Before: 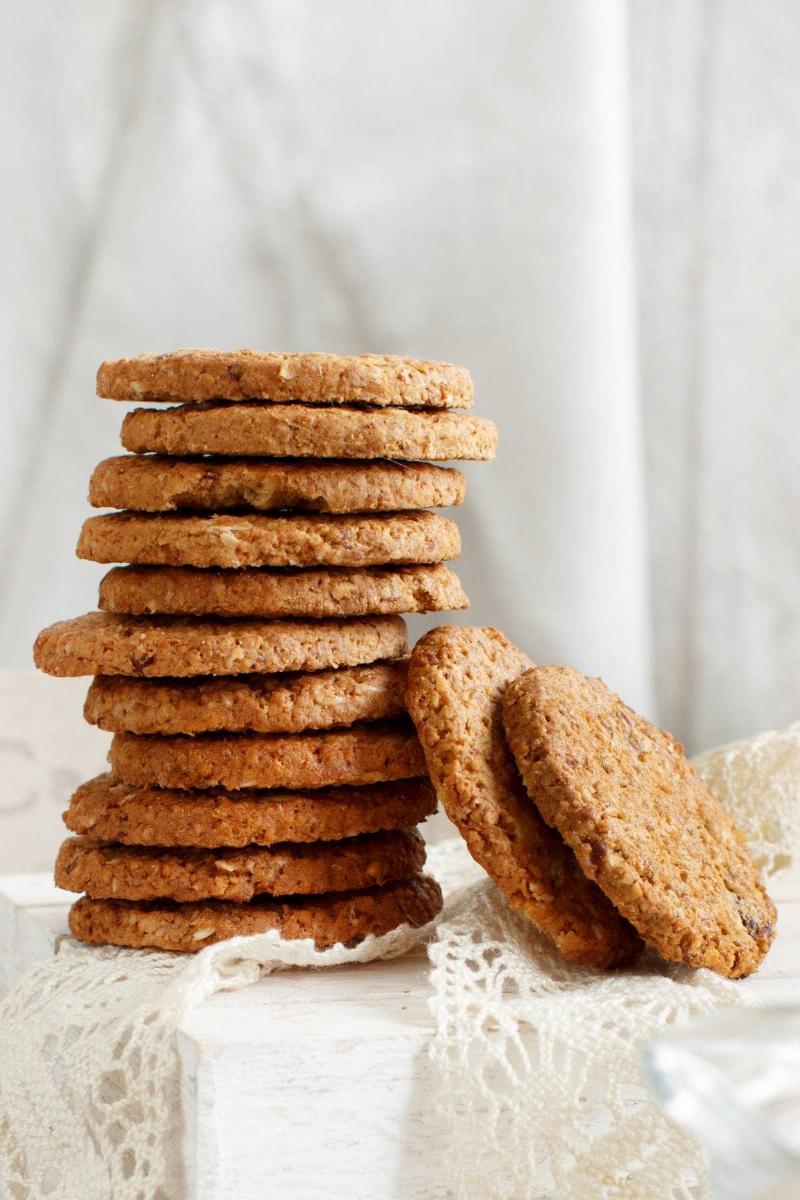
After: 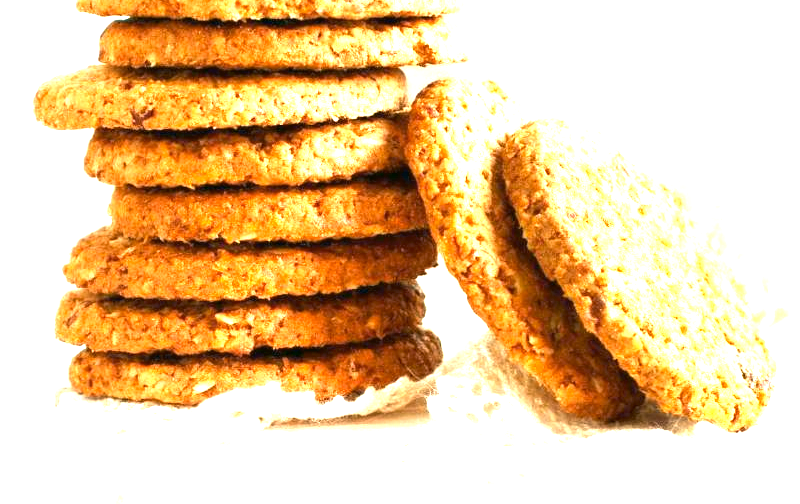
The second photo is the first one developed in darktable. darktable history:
crop: top 45.648%, bottom 12.287%
exposure: black level correction 0, exposure 2.112 EV, compensate highlight preservation false
color correction: highlights a* -0.581, highlights b* 9.26, shadows a* -8.8, shadows b* 1.46
